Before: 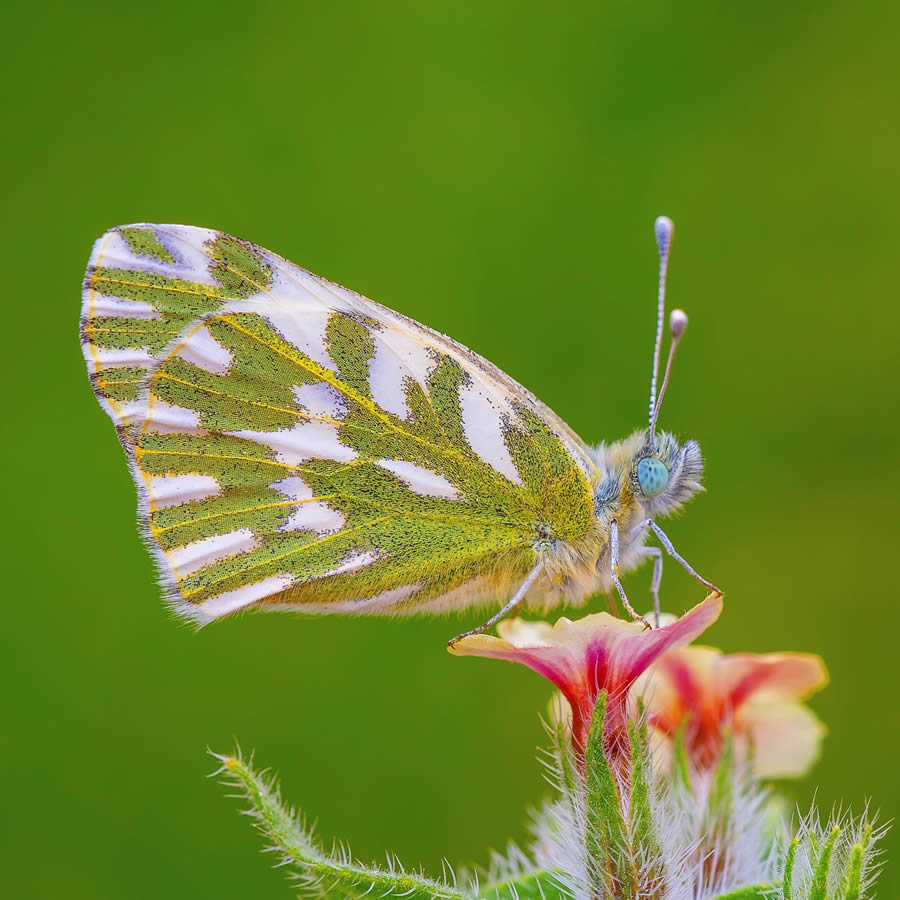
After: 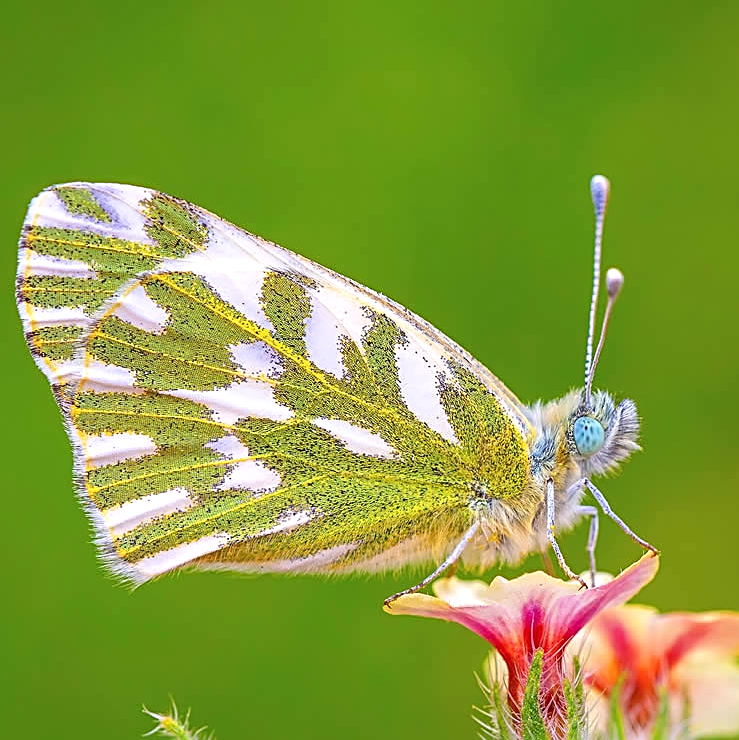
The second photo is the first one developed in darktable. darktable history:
sharpen: radius 2.543, amount 0.636
levels: levels [0, 0.499, 1]
exposure: exposure 0.426 EV, compensate highlight preservation false
crop and rotate: left 7.196%, top 4.574%, right 10.605%, bottom 13.178%
